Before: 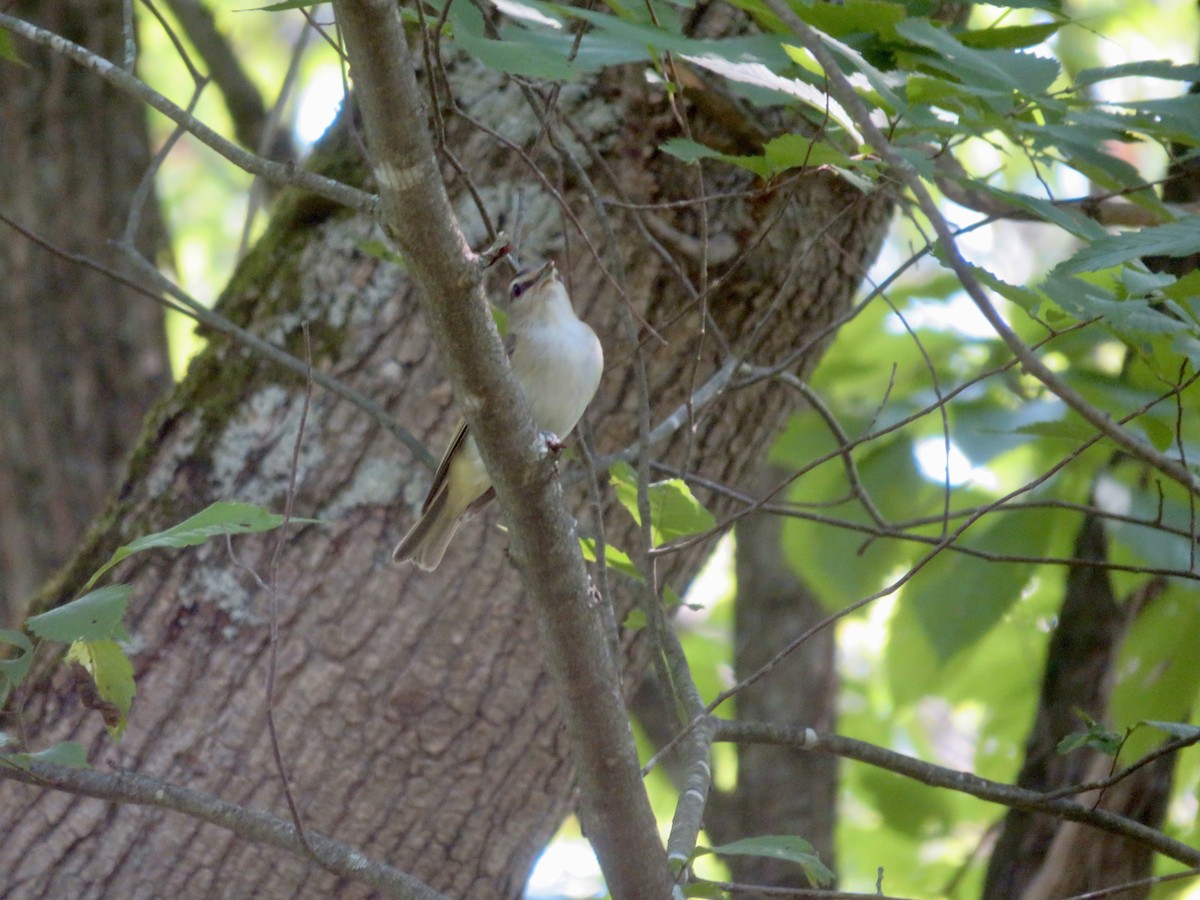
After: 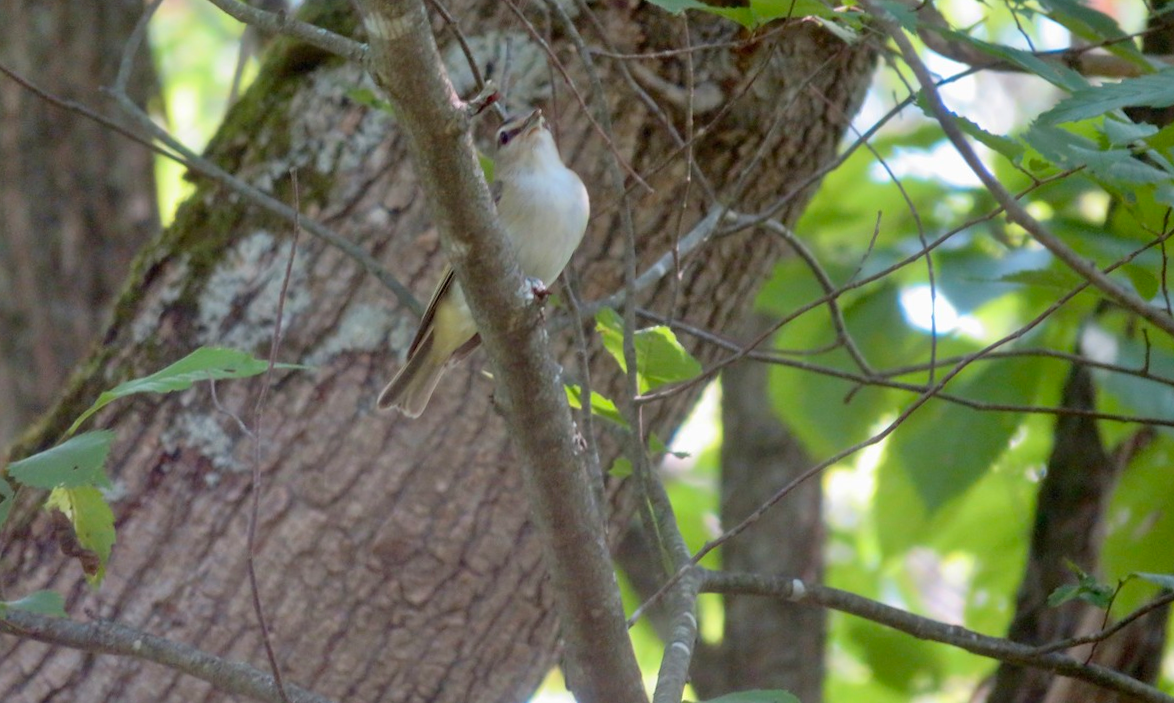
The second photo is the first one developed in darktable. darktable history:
shadows and highlights: soften with gaussian
rotate and perspective: rotation 0.226°, lens shift (vertical) -0.042, crop left 0.023, crop right 0.982, crop top 0.006, crop bottom 0.994
crop and rotate: top 15.774%, bottom 5.506%
